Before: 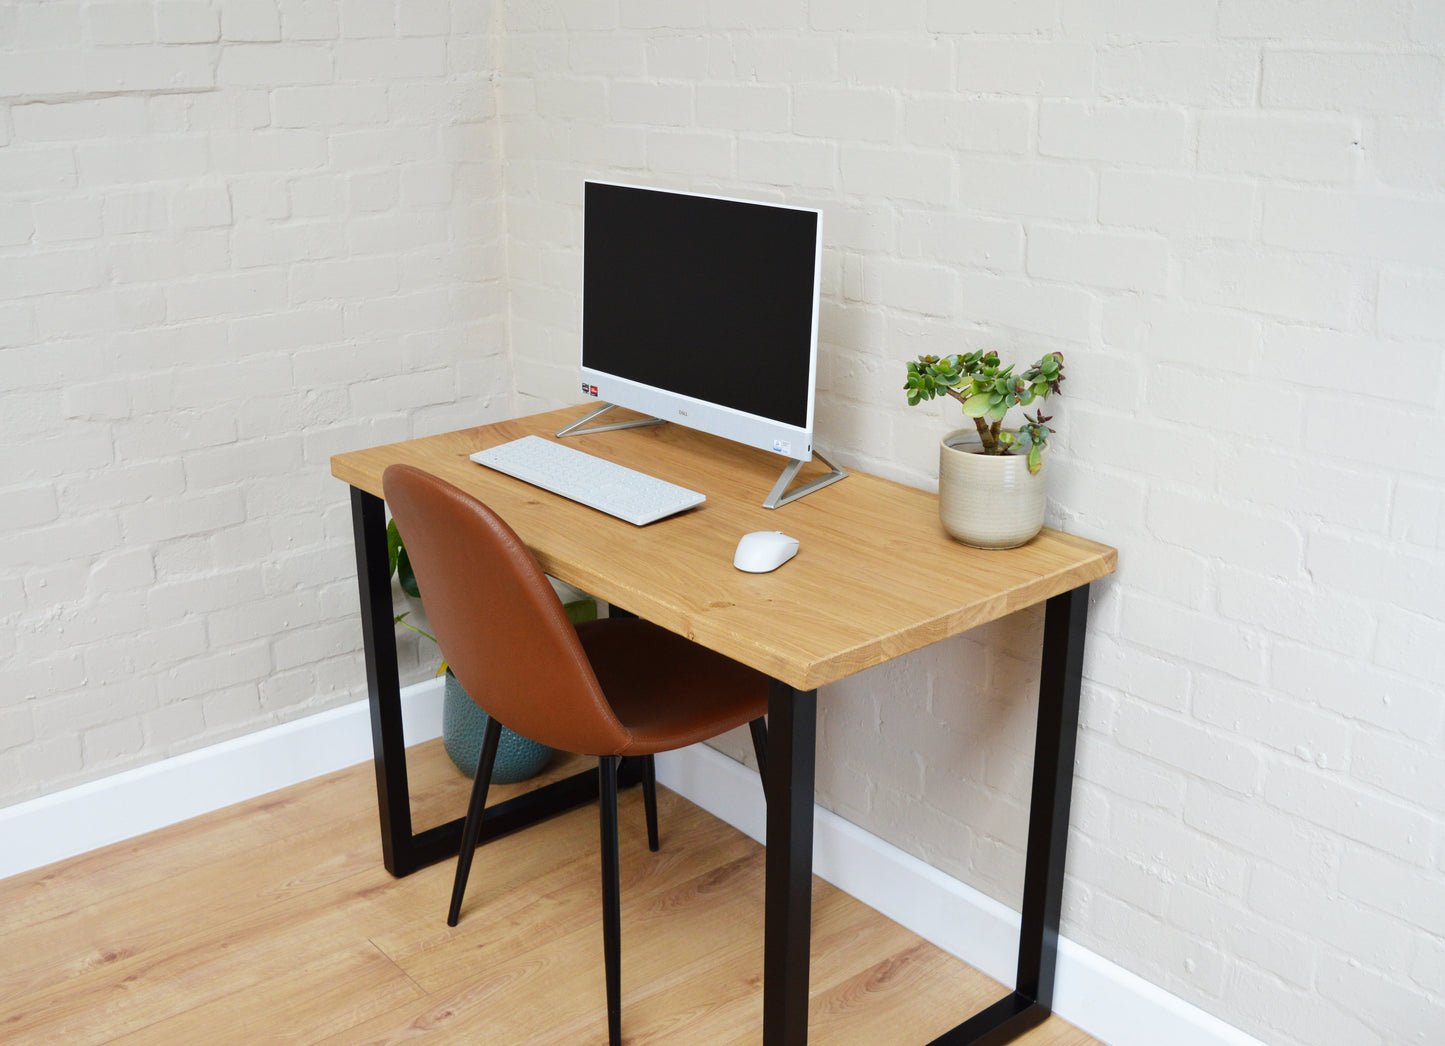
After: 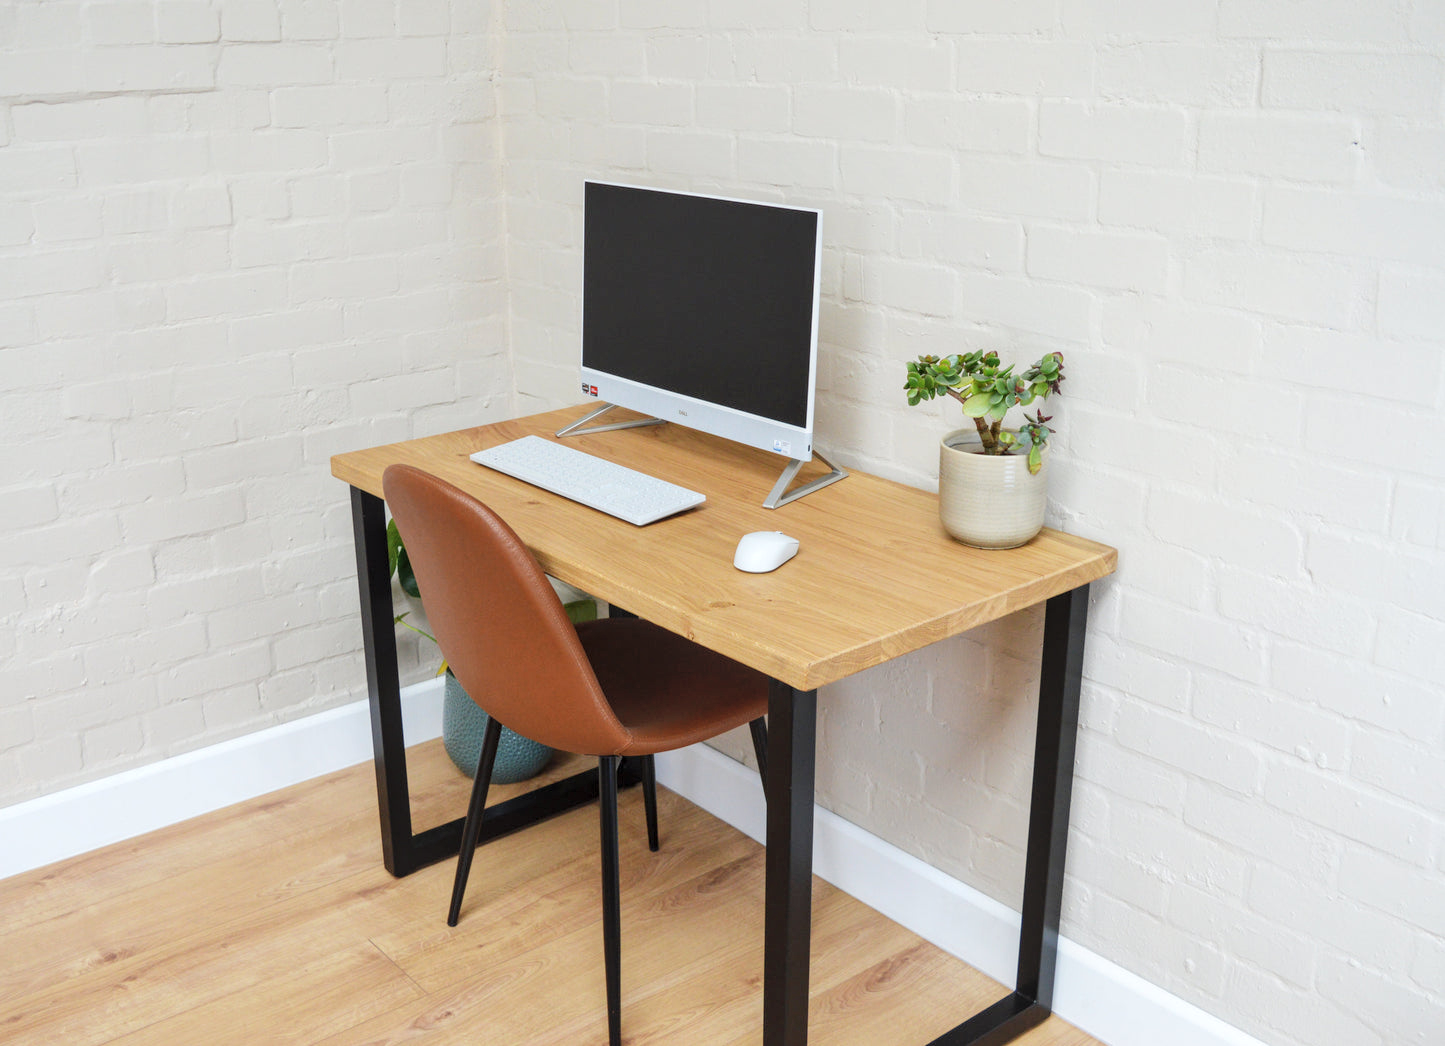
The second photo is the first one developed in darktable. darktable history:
contrast brightness saturation: brightness 0.144
local contrast: on, module defaults
